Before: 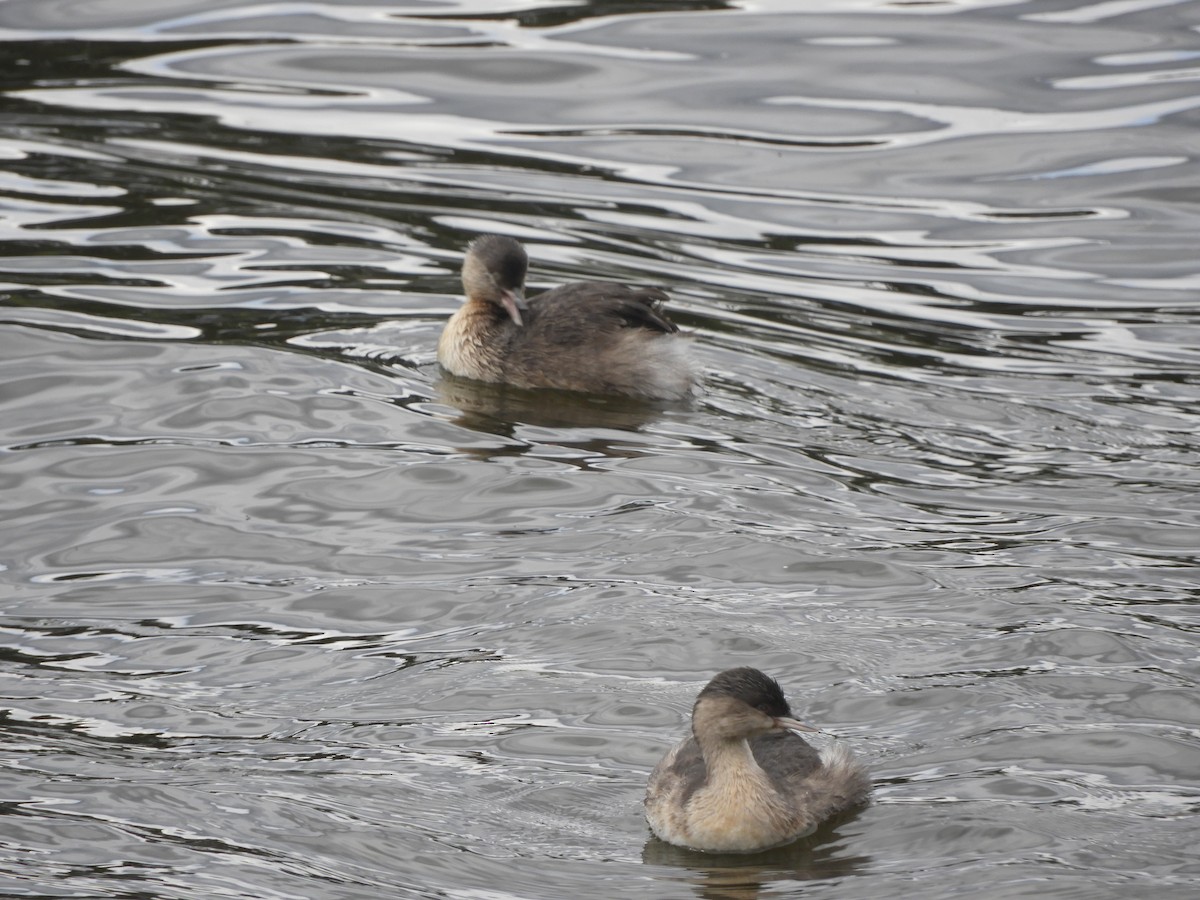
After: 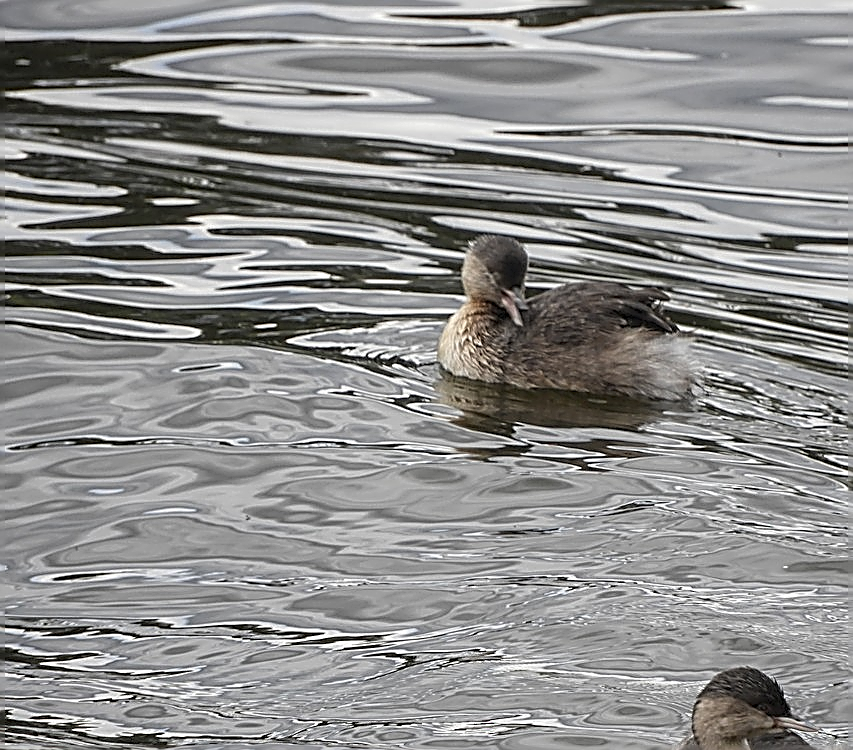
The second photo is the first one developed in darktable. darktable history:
local contrast: detail 130%
sharpen: amount 2
crop: right 28.885%, bottom 16.626%
